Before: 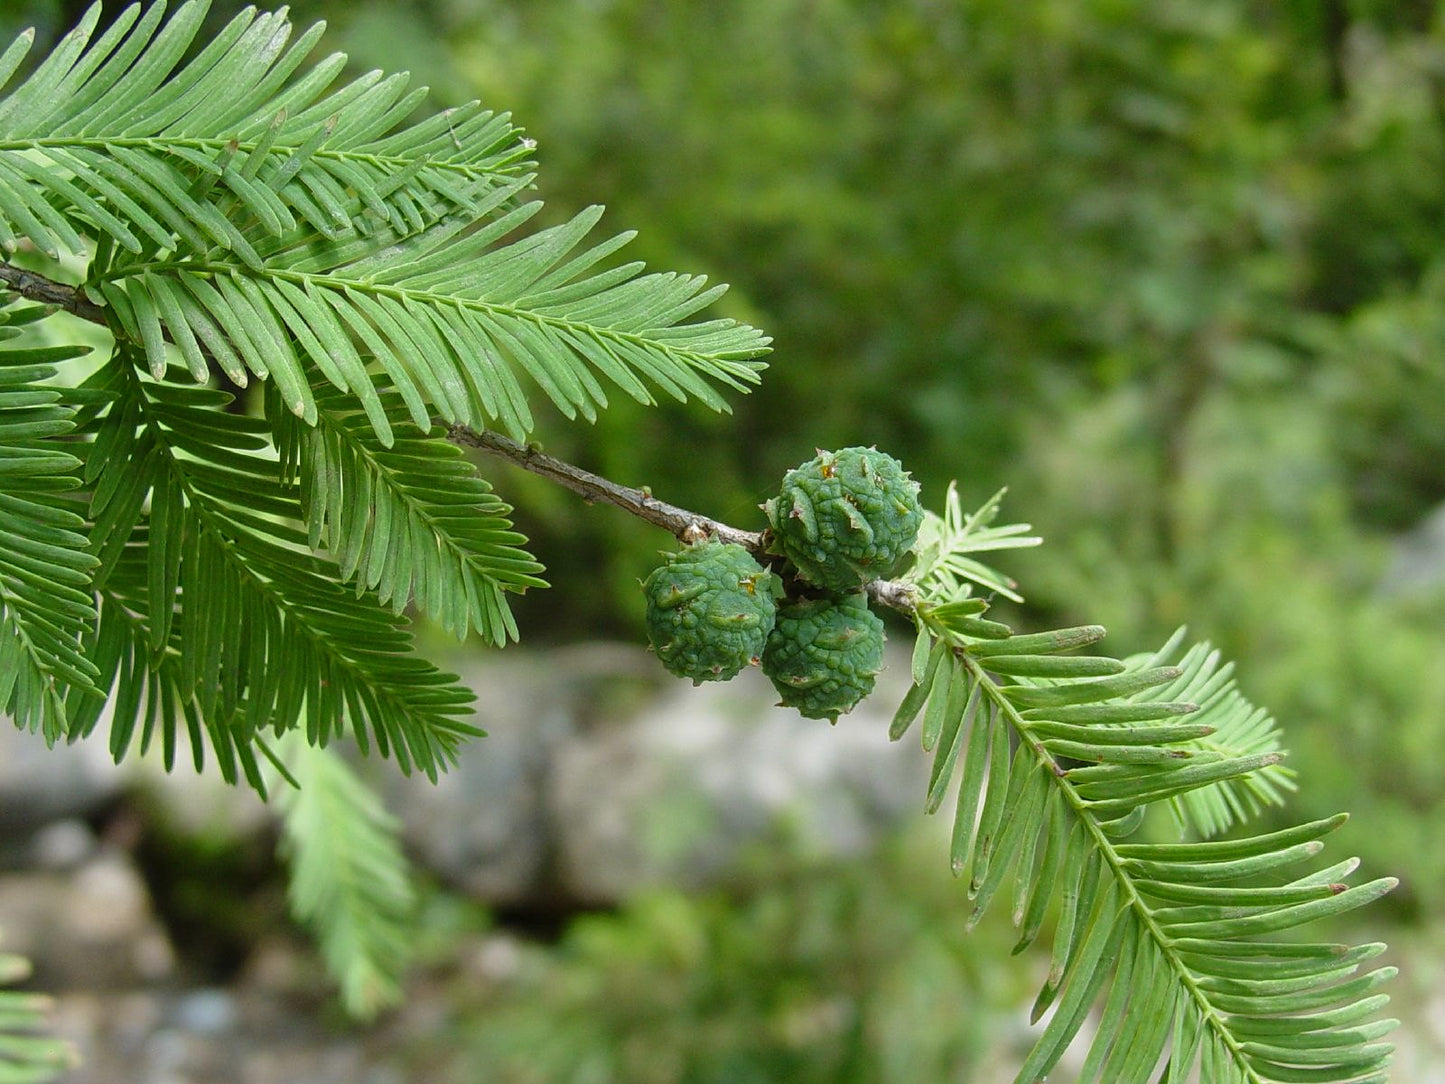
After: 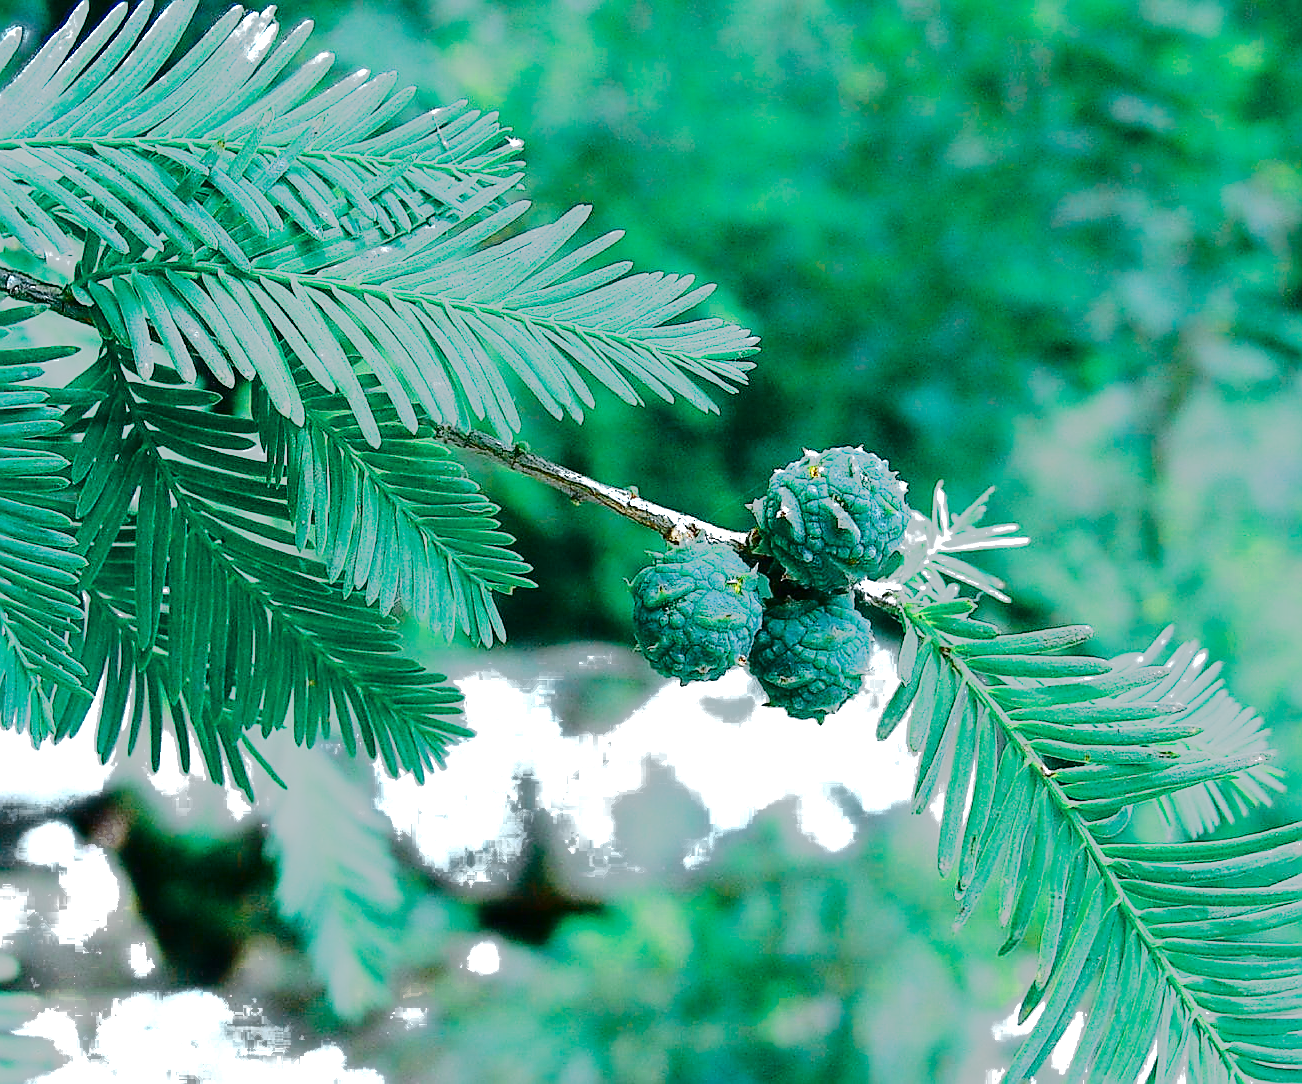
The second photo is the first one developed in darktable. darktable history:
exposure: black level correction 0, exposure 0.898 EV, compensate highlight preservation false
crop and rotate: left 0.911%, right 8.943%
color zones: curves: ch0 [(0, 0.5) (0.125, 0.4) (0.25, 0.5) (0.375, 0.4) (0.5, 0.4) (0.625, 0.6) (0.75, 0.6) (0.875, 0.5)]; ch1 [(0, 0.4) (0.125, 0.5) (0.25, 0.4) (0.375, 0.4) (0.5, 0.4) (0.625, 0.4) (0.75, 0.5) (0.875, 0.4)]; ch2 [(0, 0.6) (0.125, 0.5) (0.25, 0.5) (0.375, 0.6) (0.5, 0.6) (0.625, 0.5) (0.75, 0.5) (0.875, 0.5)], process mode strong
sharpen: radius 1.365, amount 1.251, threshold 0.769
color calibration: gray › normalize channels true, illuminant custom, x 0.389, y 0.387, temperature 3826.22 K, gamut compression 0.003
base curve: curves: ch0 [(0, 0) (0.028, 0.03) (0.121, 0.232) (0.46, 0.748) (0.859, 0.968) (1, 1)], preserve colors none
contrast brightness saturation: contrast 0.214, brightness -0.109, saturation 0.205
